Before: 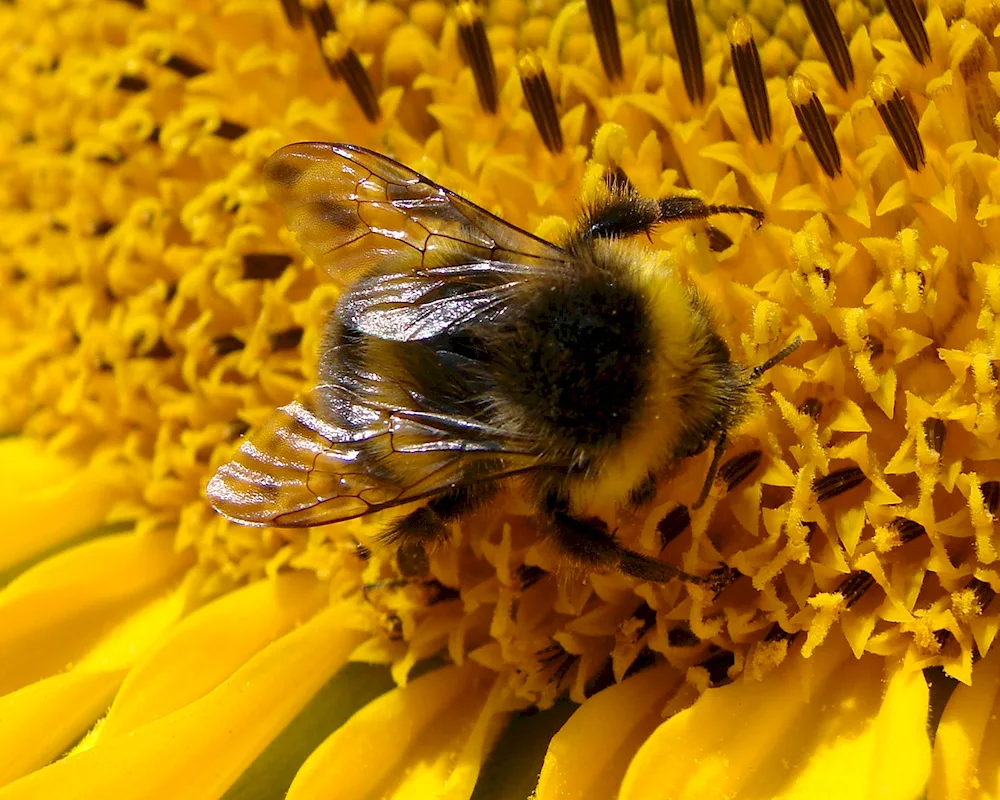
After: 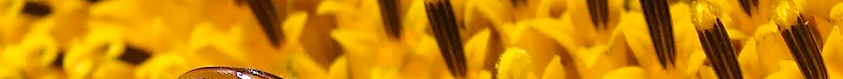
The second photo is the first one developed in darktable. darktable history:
exposure: exposure 0.191 EV, compensate highlight preservation false
crop and rotate: left 9.644%, top 9.491%, right 6.021%, bottom 80.509%
levels: levels [0.073, 0.497, 0.972]
